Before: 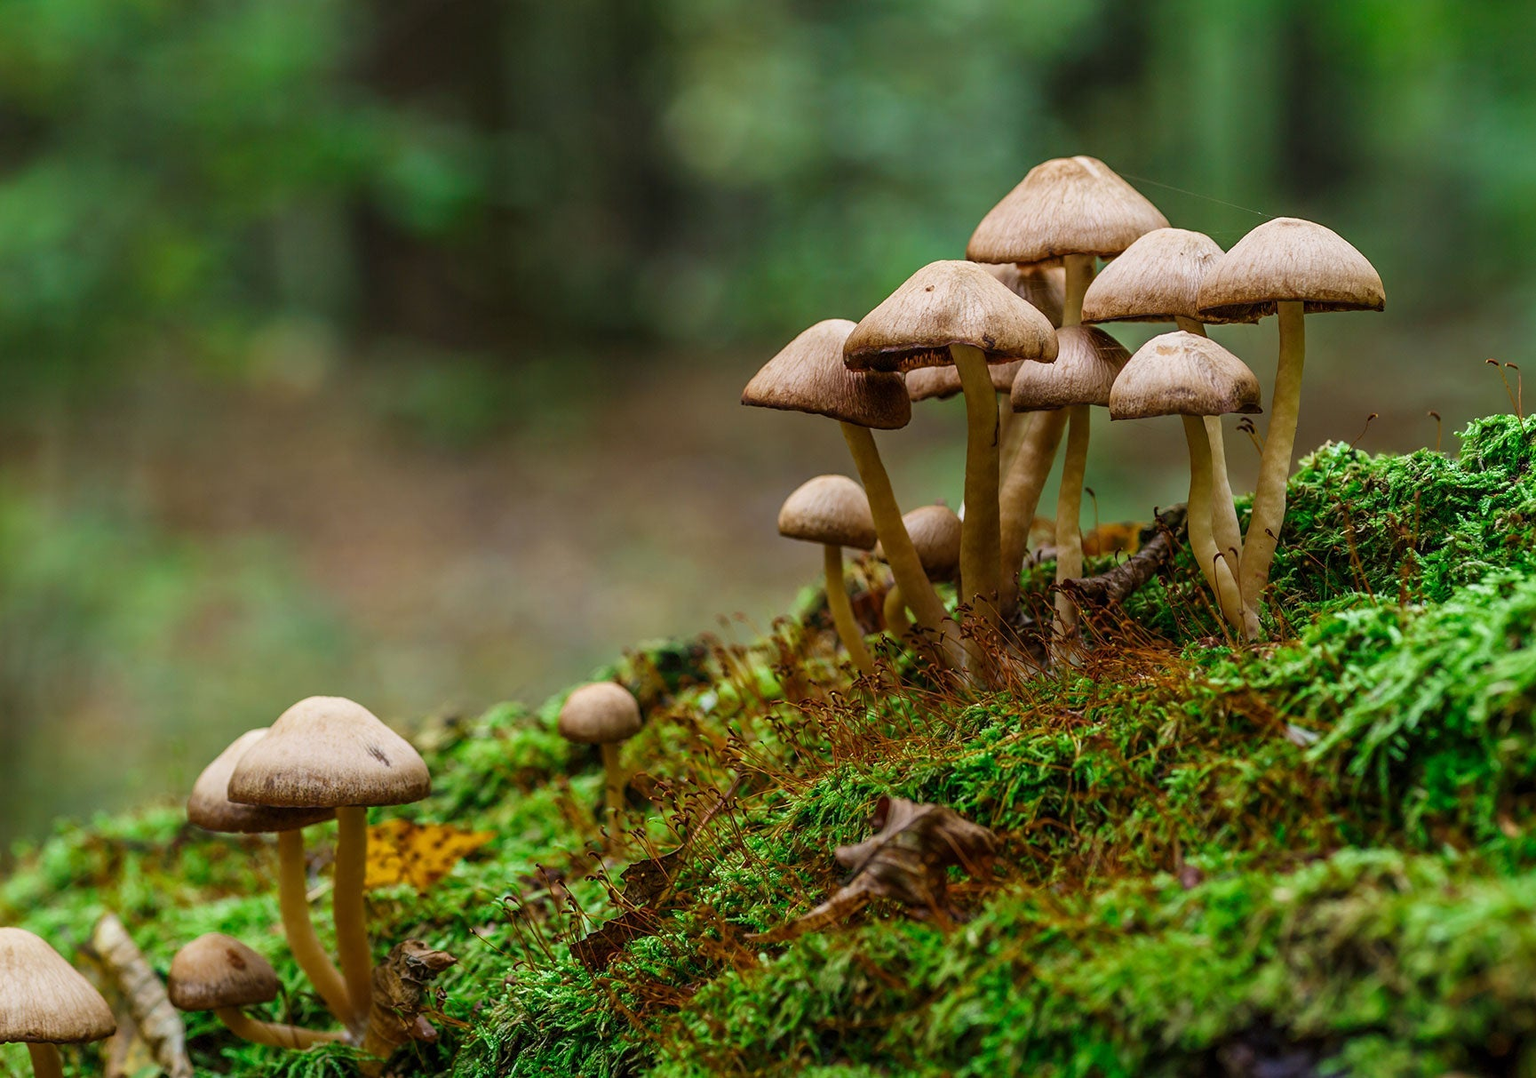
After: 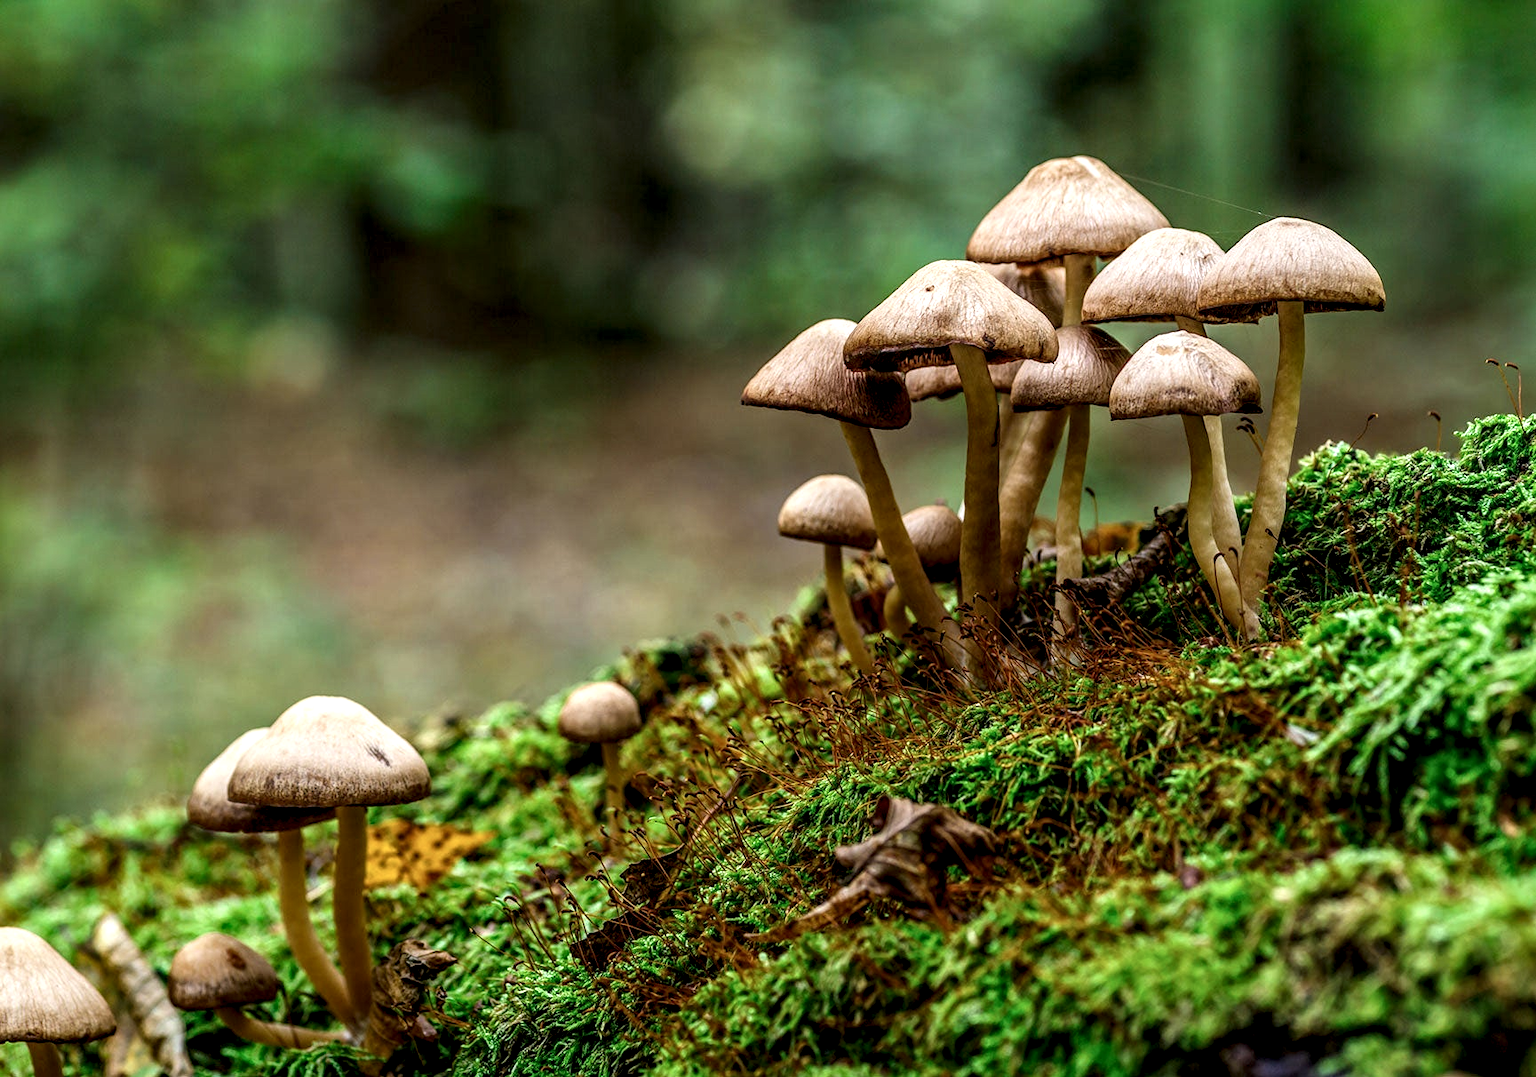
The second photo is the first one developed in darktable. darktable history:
local contrast: highlights 65%, shadows 54%, detail 168%, midtone range 0.513
